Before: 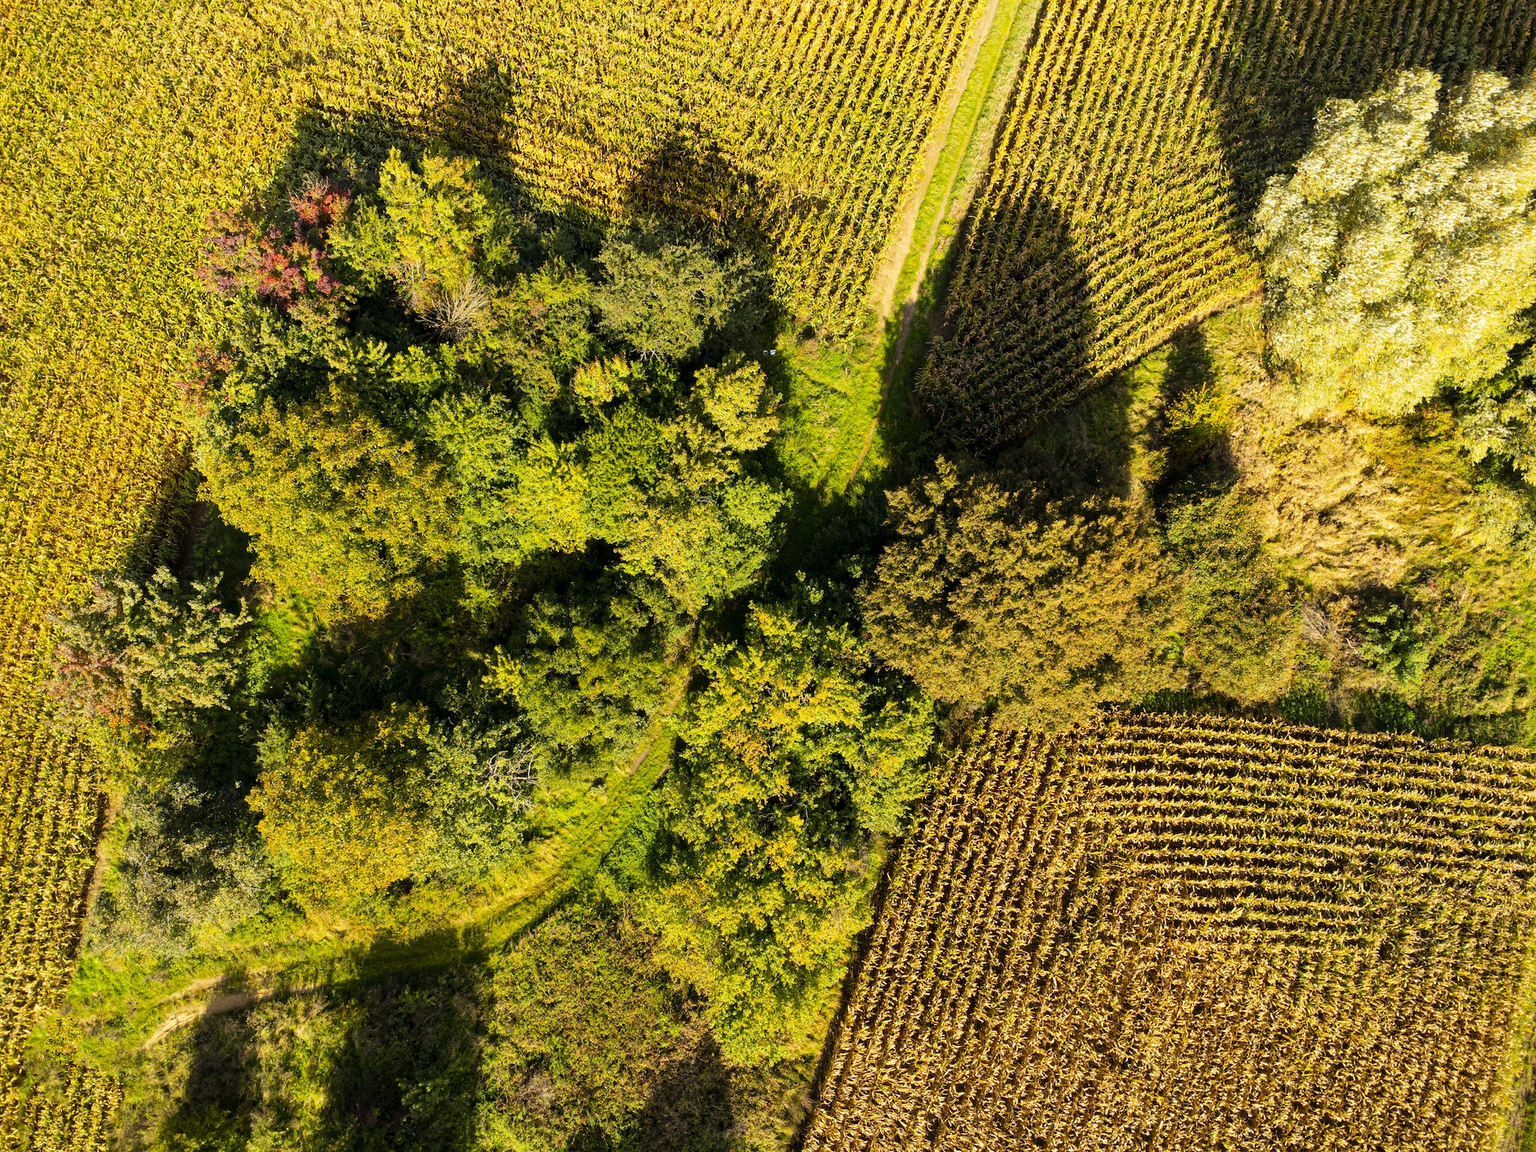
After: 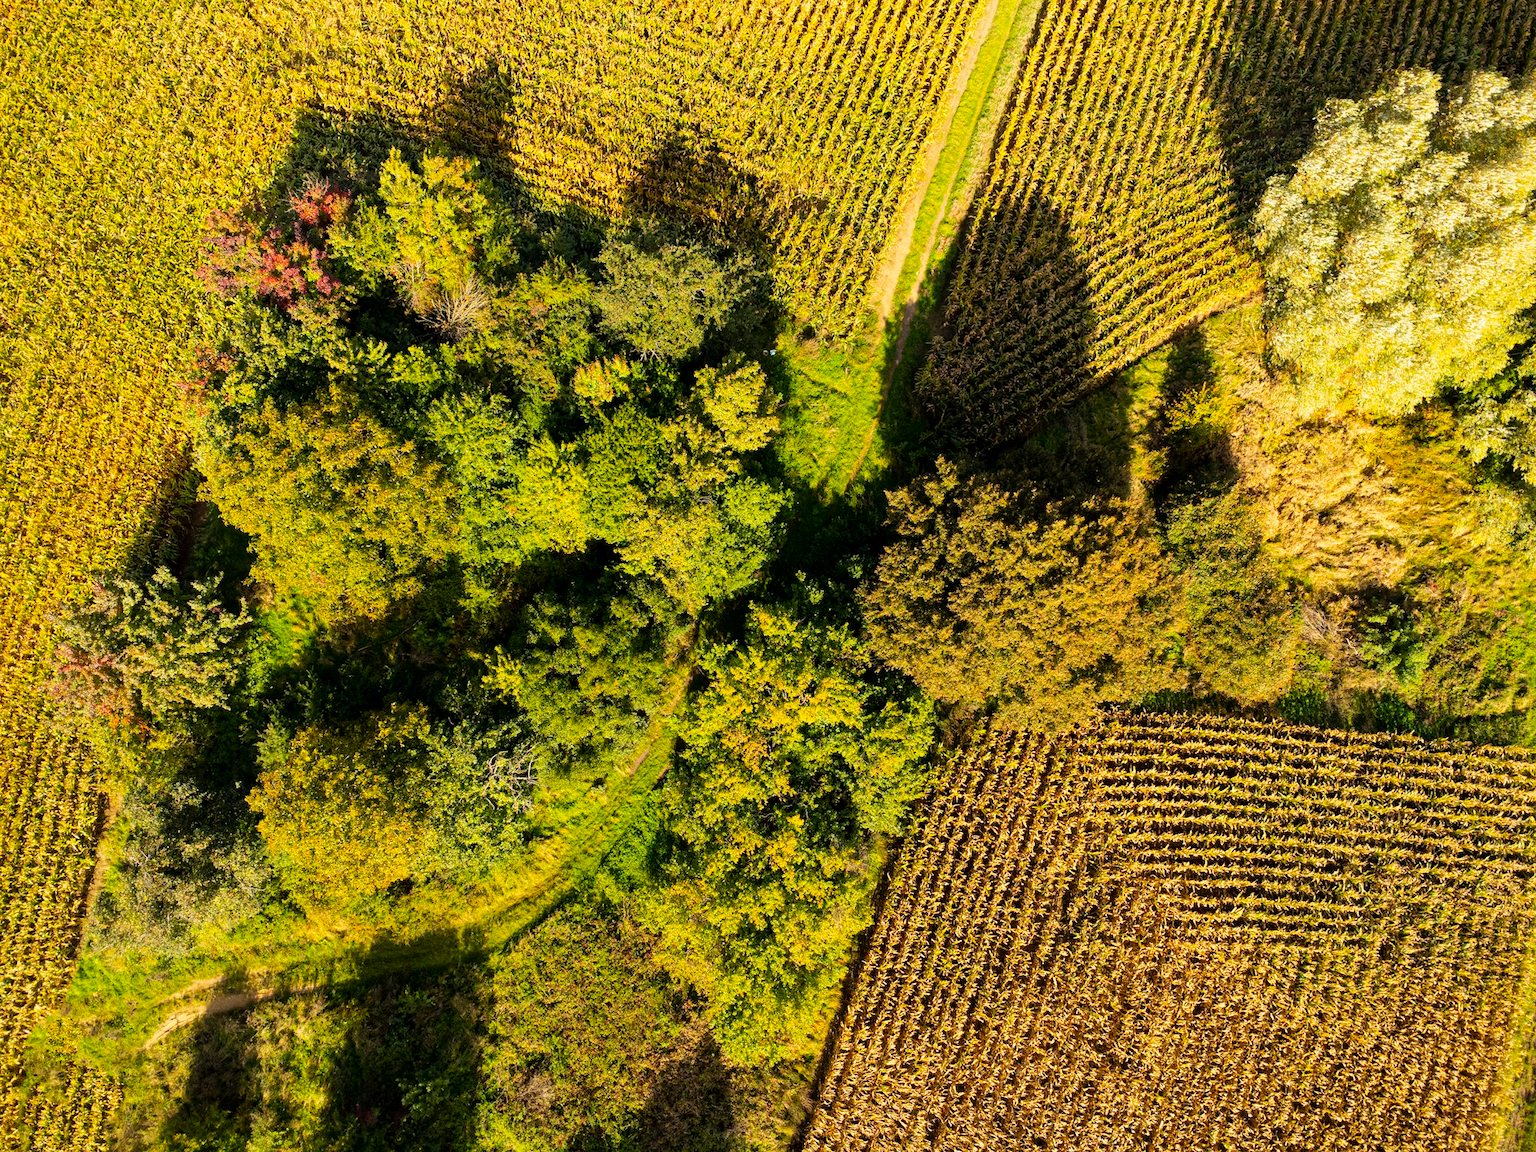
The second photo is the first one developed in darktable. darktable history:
color correction: highlights b* 2.98
